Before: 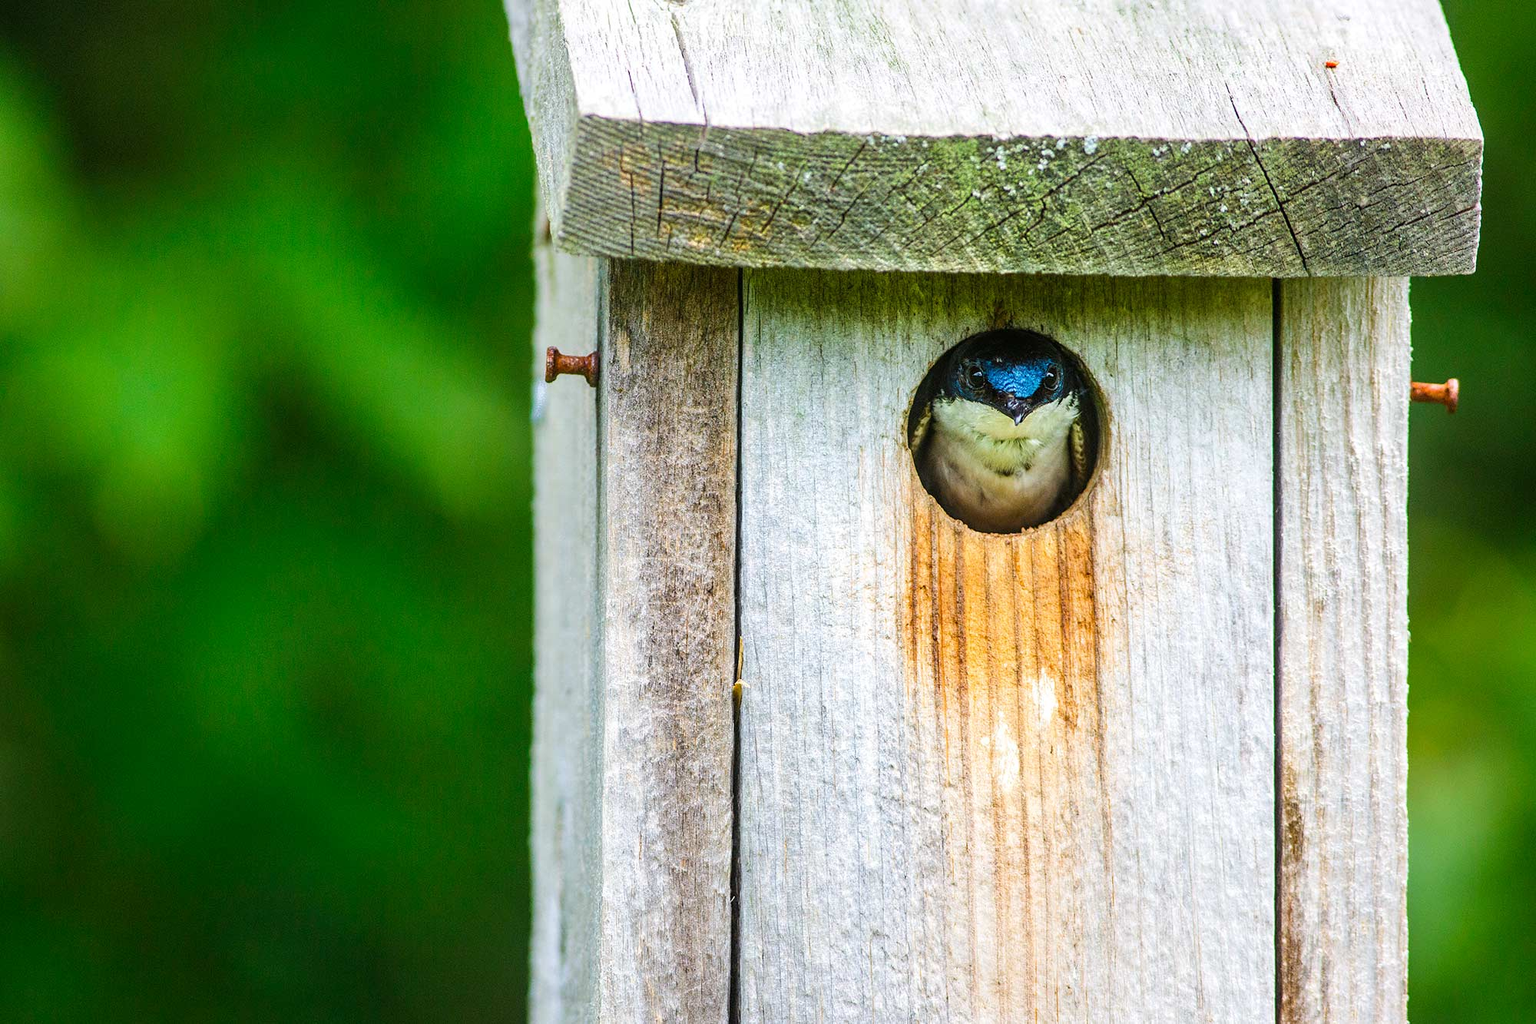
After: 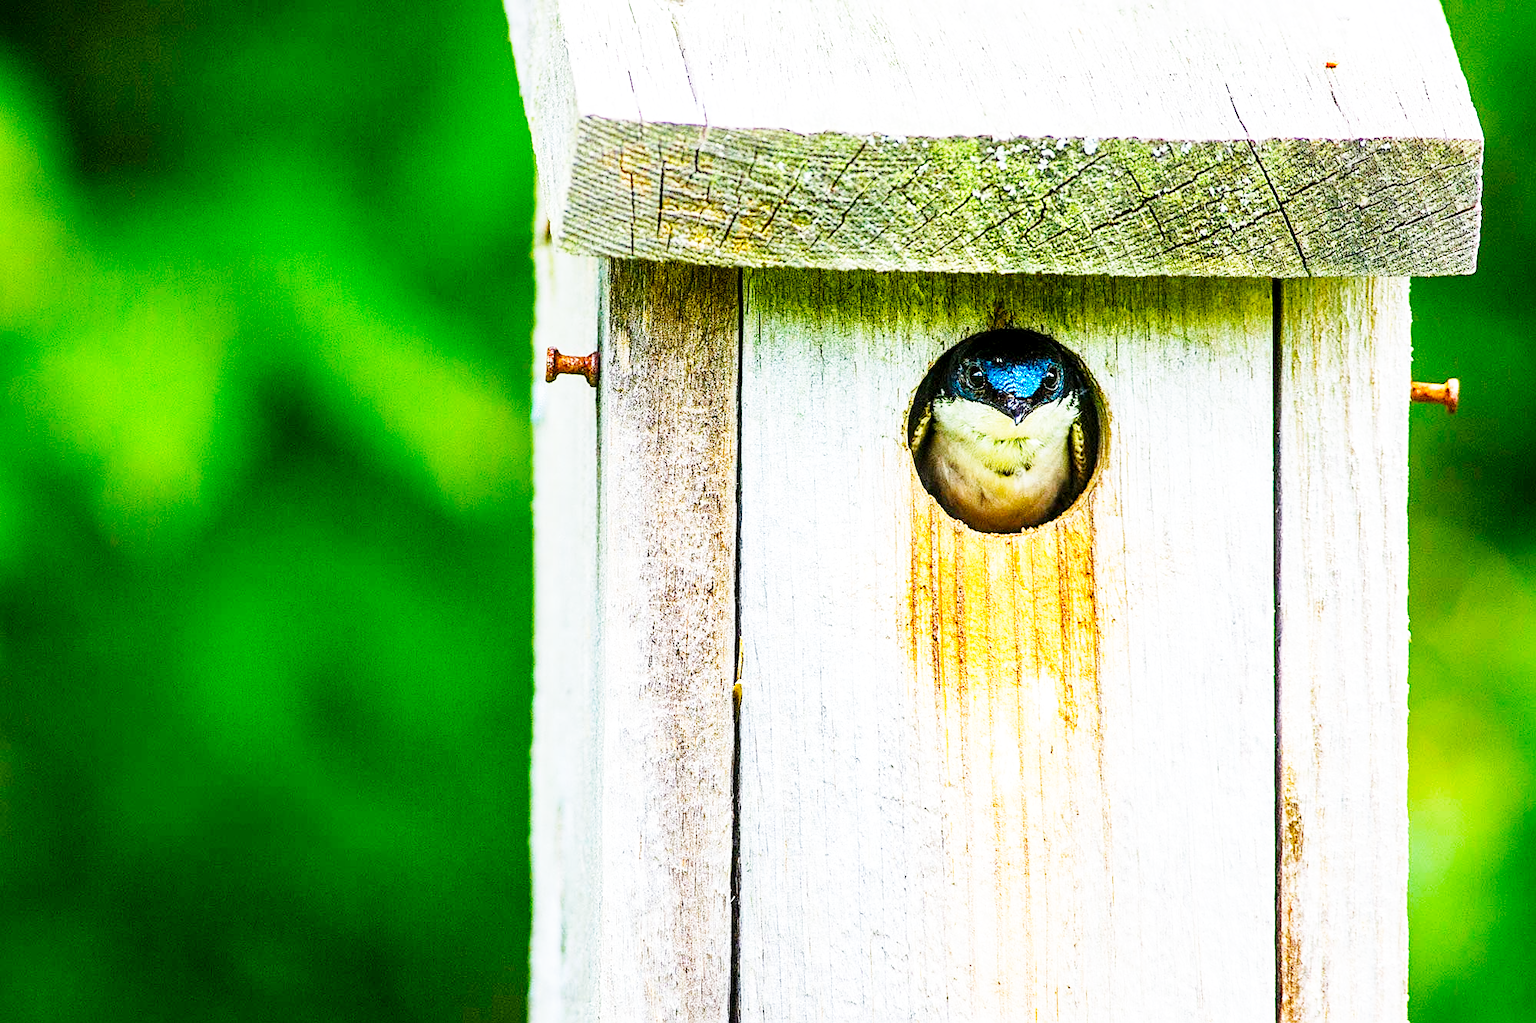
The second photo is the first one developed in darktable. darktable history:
sharpen: on, module defaults
exposure: exposure 0.127 EV, compensate highlight preservation false
color balance rgb: global offset › luminance -0.494%, linear chroma grading › global chroma 15.289%, perceptual saturation grading › global saturation 3.653%
base curve: curves: ch0 [(0, 0) (0.018, 0.026) (0.143, 0.37) (0.33, 0.731) (0.458, 0.853) (0.735, 0.965) (0.905, 0.986) (1, 1)], preserve colors none
